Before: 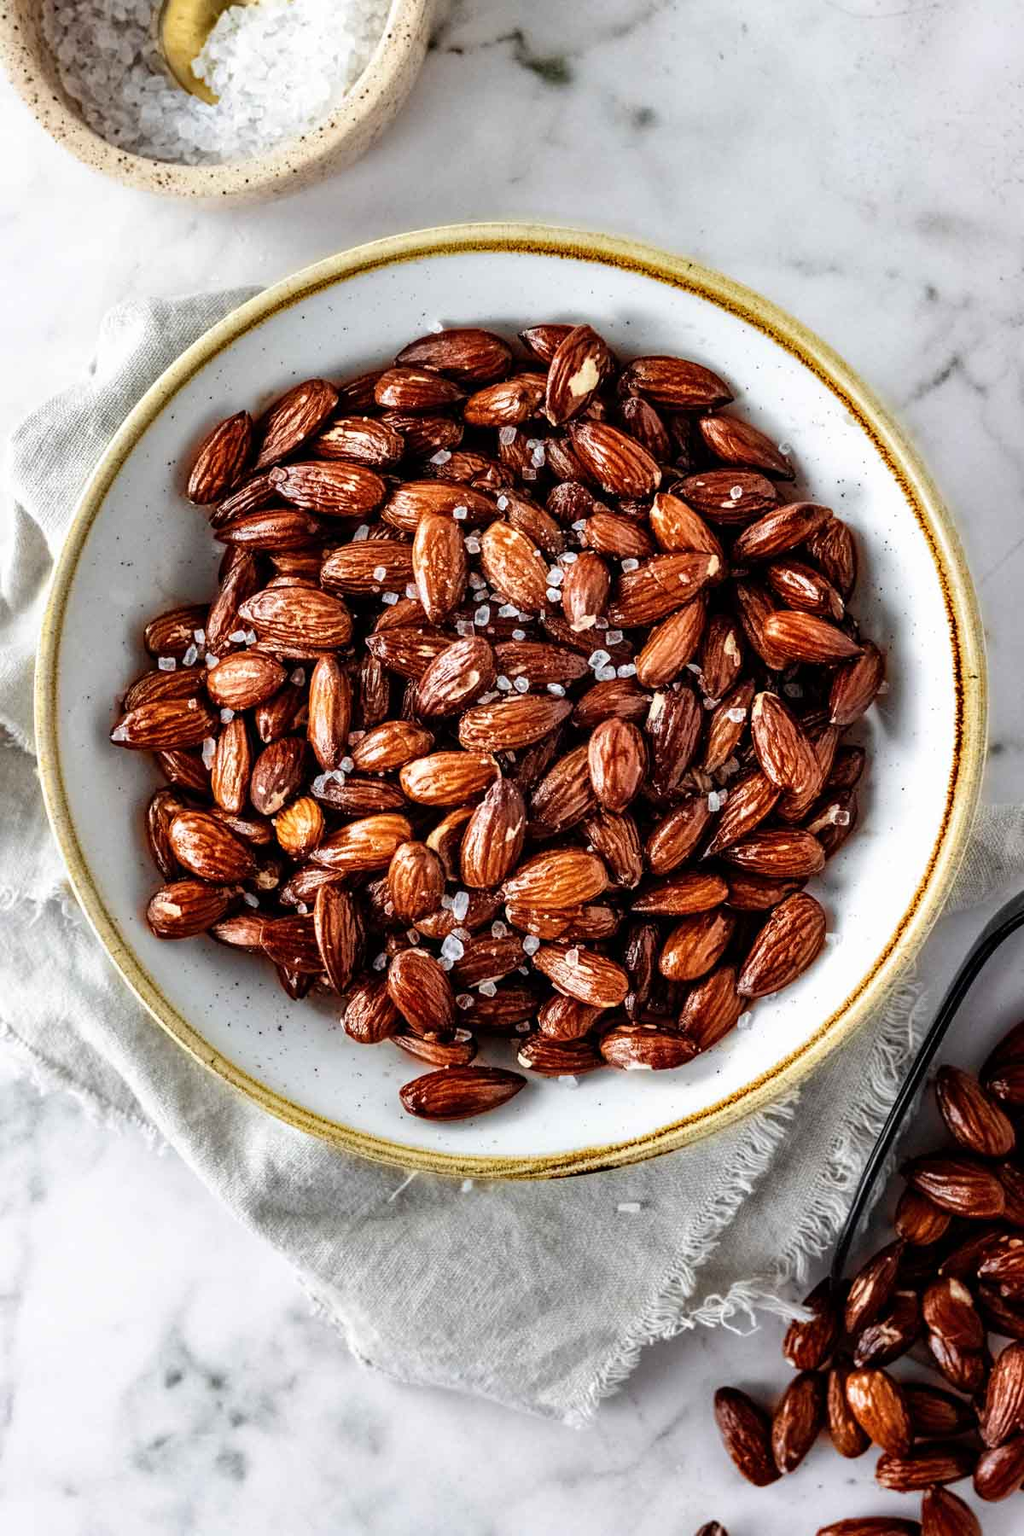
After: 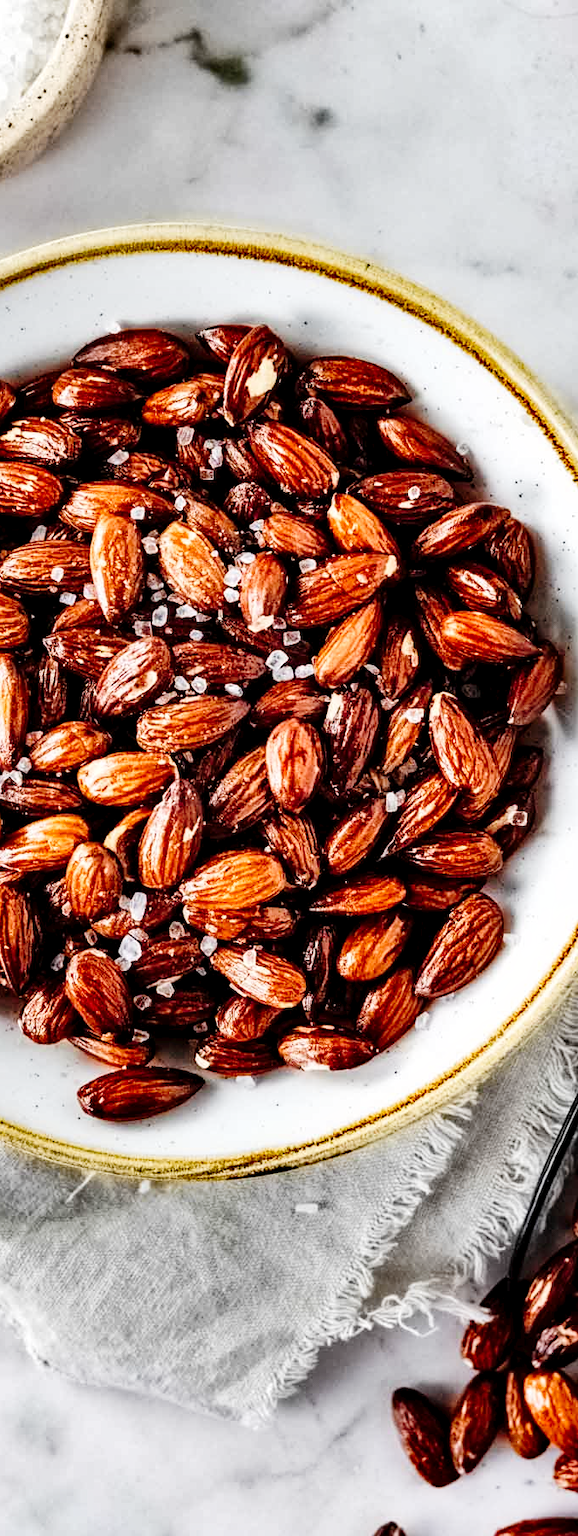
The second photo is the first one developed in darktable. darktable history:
exposure: black level correction 0.004, exposure 0.016 EV, compensate highlight preservation false
contrast equalizer: y [[0.5 ×6], [0.5 ×6], [0.5 ×6], [0 ×6], [0, 0, 0, 0.581, 0.011, 0]]
shadows and highlights: low approximation 0.01, soften with gaussian
crop: left 31.561%, top 0.012%, right 11.97%
tone curve: curves: ch0 [(0, 0) (0.003, 0.016) (0.011, 0.019) (0.025, 0.023) (0.044, 0.029) (0.069, 0.042) (0.1, 0.068) (0.136, 0.101) (0.177, 0.143) (0.224, 0.21) (0.277, 0.289) (0.335, 0.379) (0.399, 0.476) (0.468, 0.569) (0.543, 0.654) (0.623, 0.75) (0.709, 0.822) (0.801, 0.893) (0.898, 0.946) (1, 1)], preserve colors none
